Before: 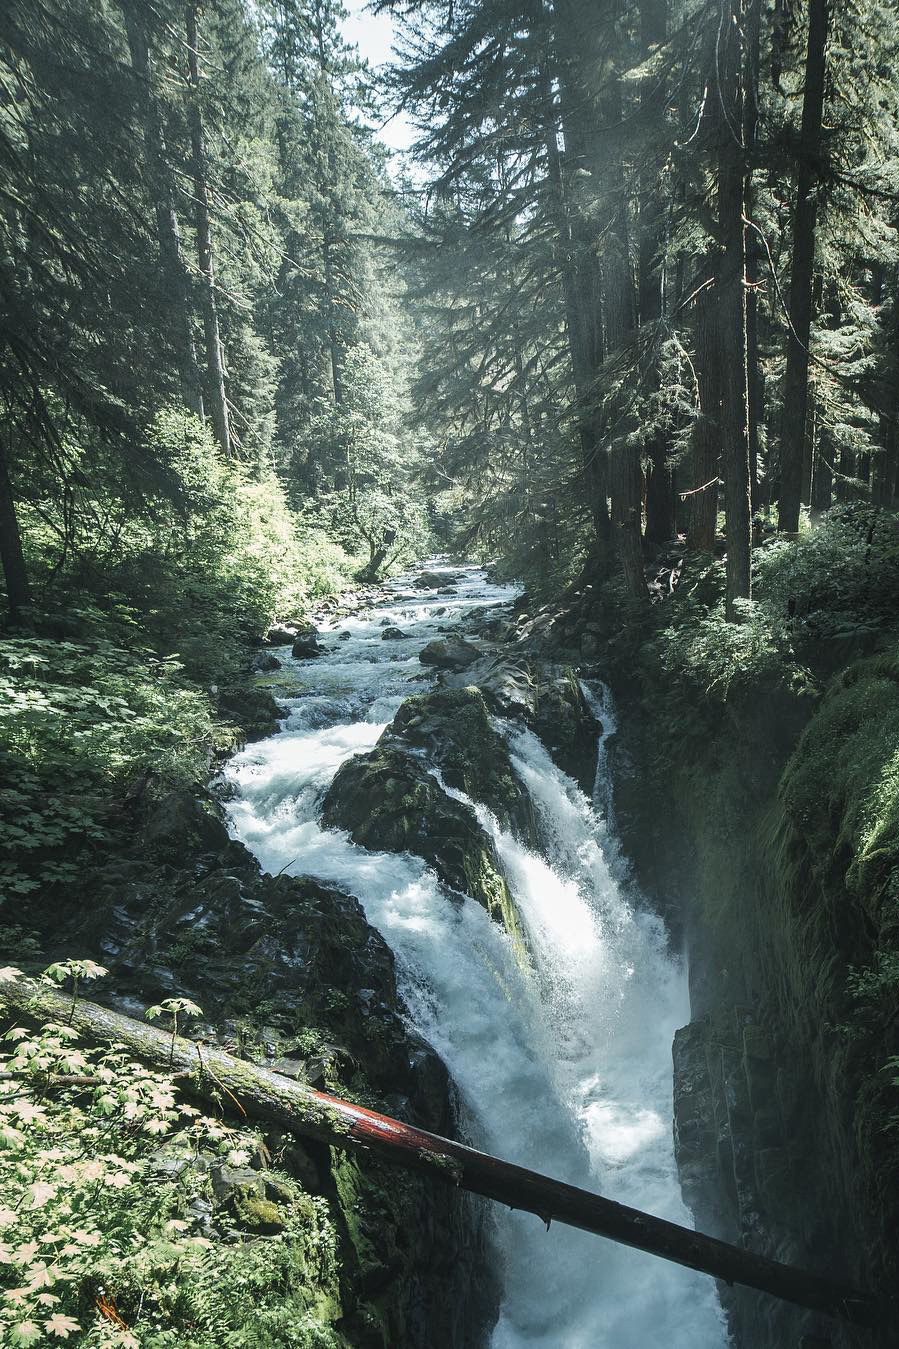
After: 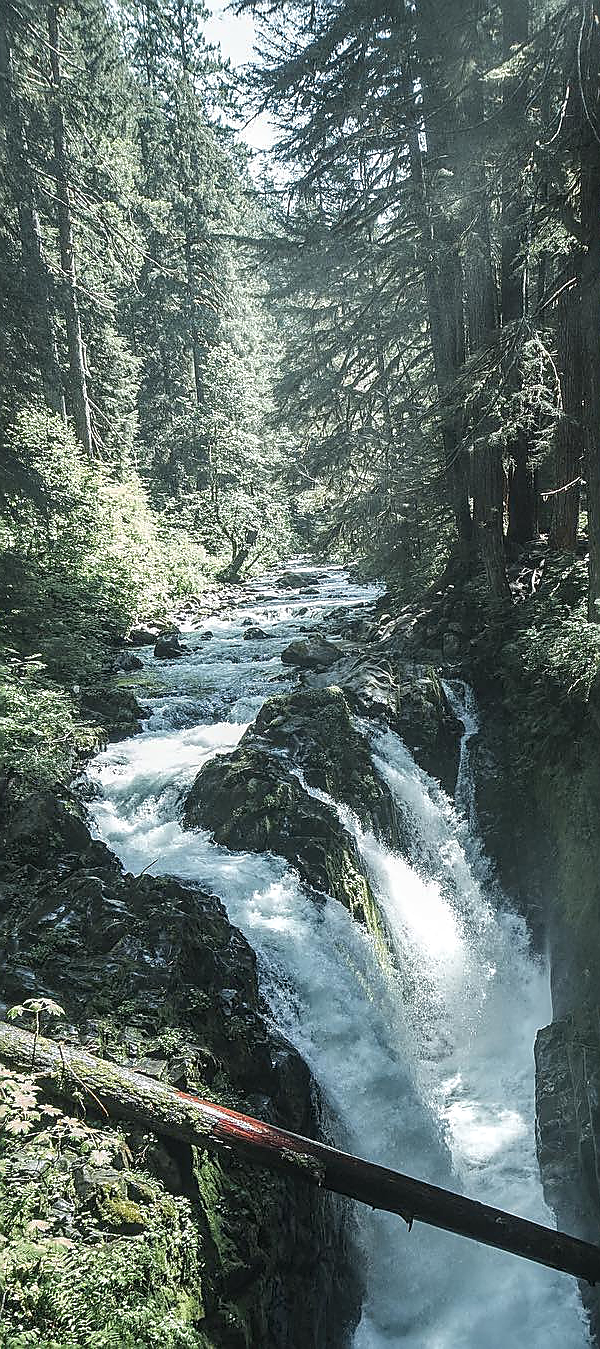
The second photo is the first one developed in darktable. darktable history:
sharpen: radius 1.41, amount 1.247, threshold 0.762
crop: left 15.434%, right 17.778%
local contrast: detail 130%
levels: mode automatic
